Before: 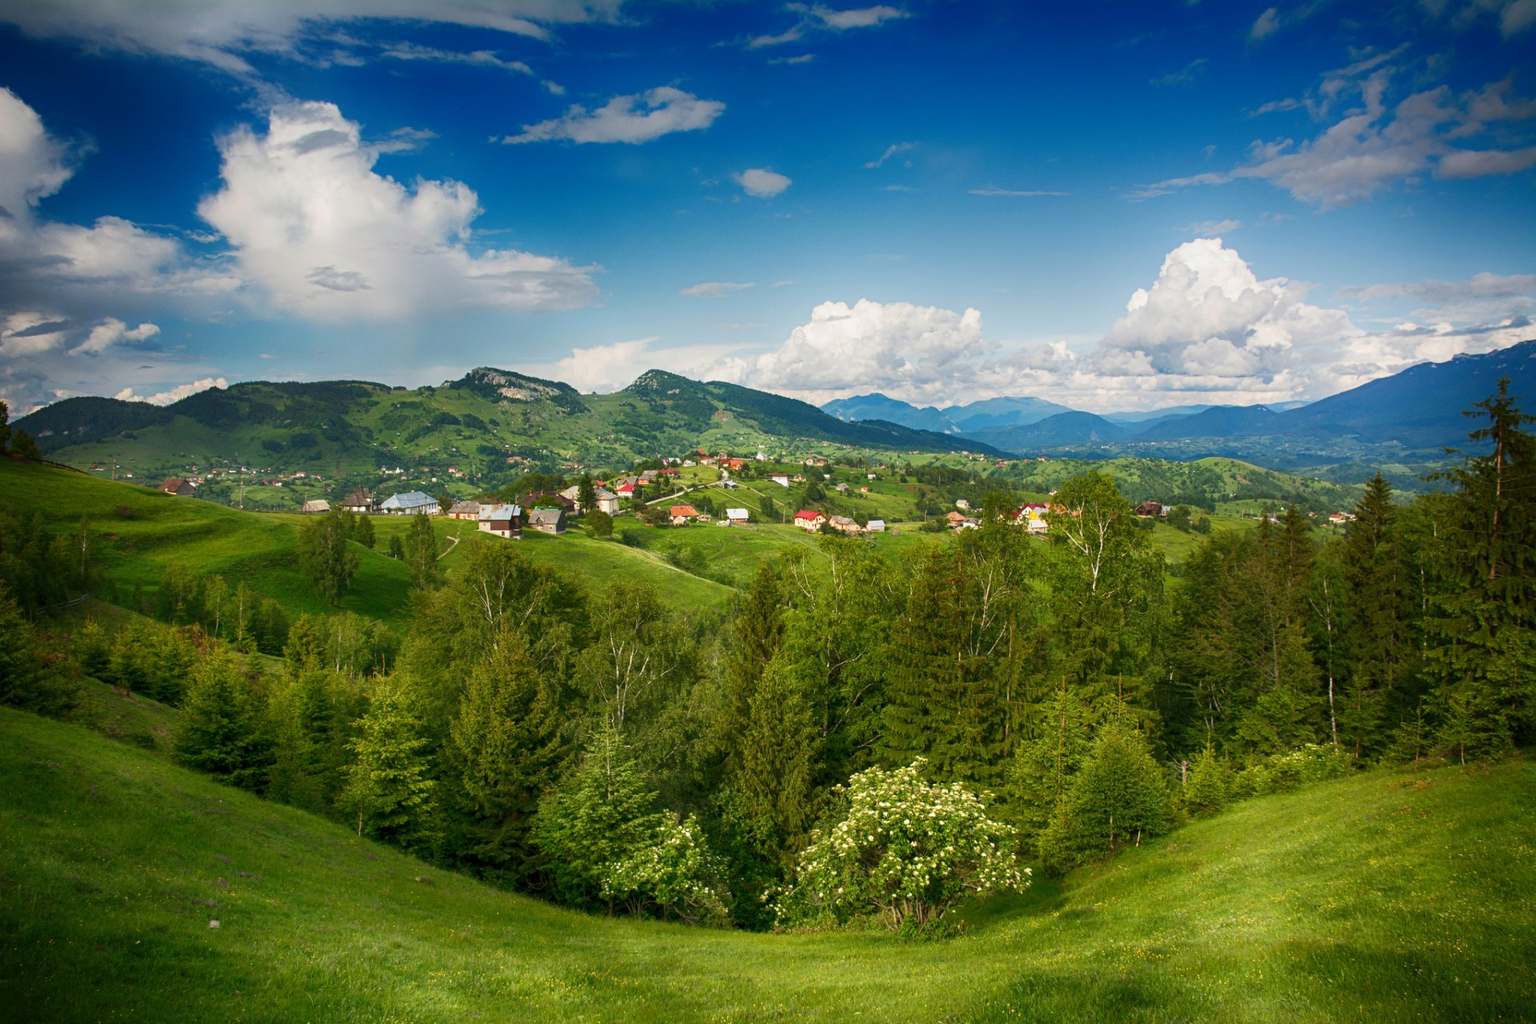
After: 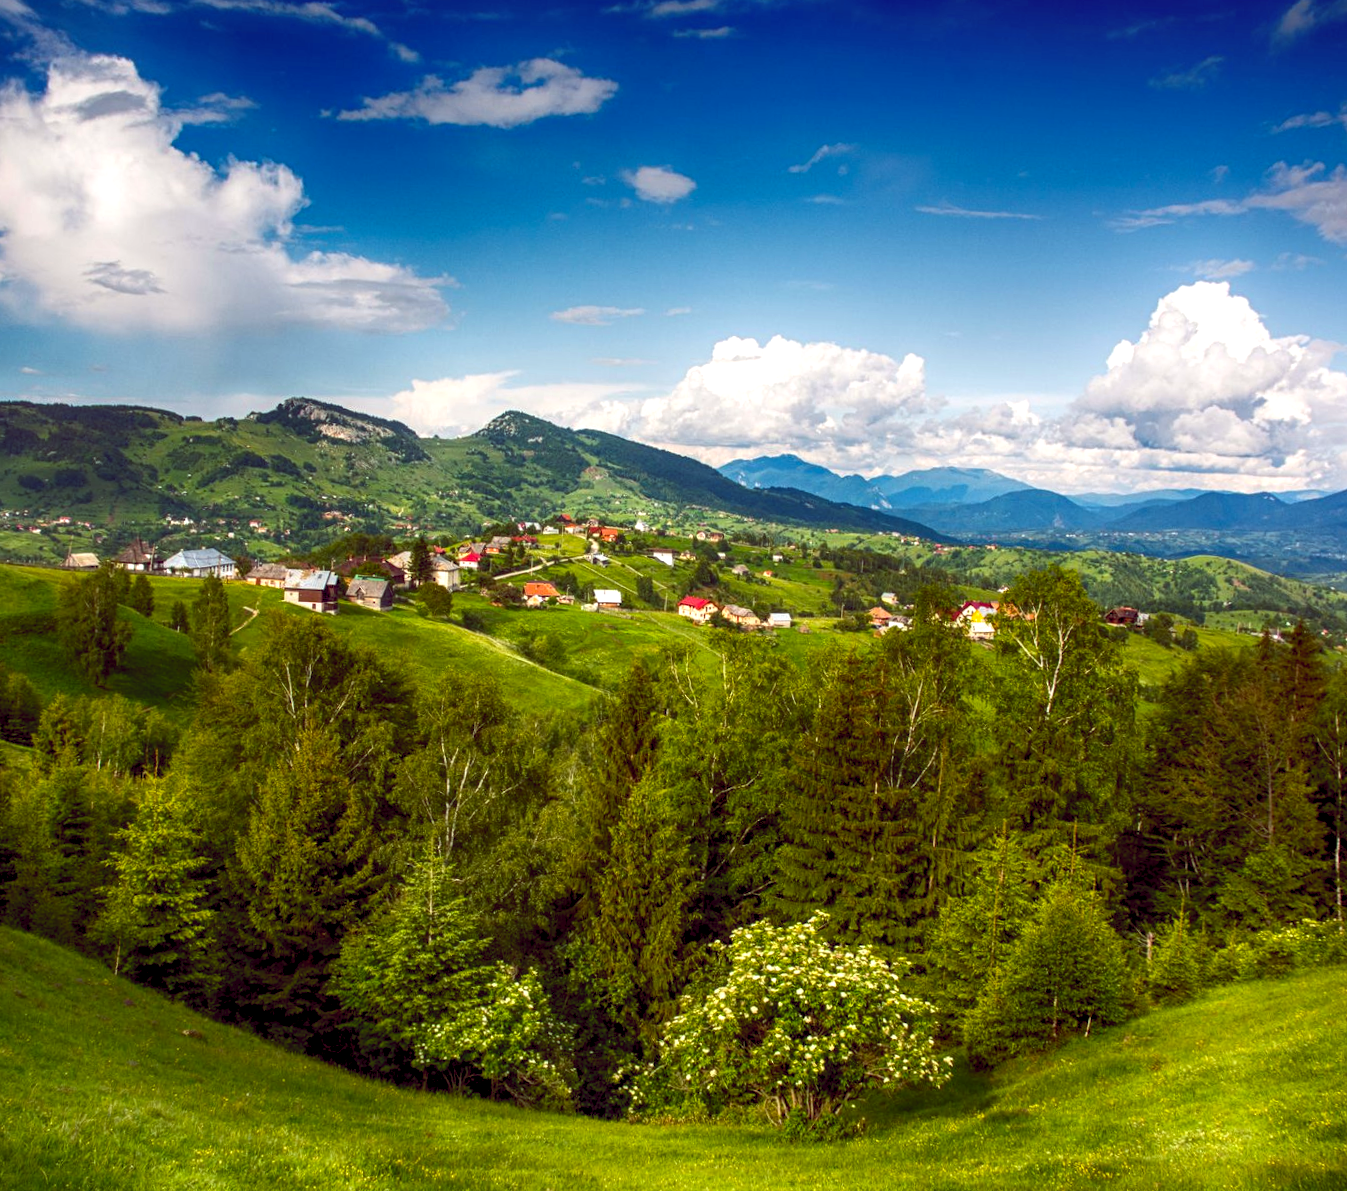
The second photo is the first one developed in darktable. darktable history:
local contrast: on, module defaults
crop and rotate: angle -2.85°, left 13.932%, top 0.037%, right 10.752%, bottom 0.041%
color balance rgb: global offset › chroma 0.282%, global offset › hue 320.1°, perceptual saturation grading › global saturation 19.312%, perceptual brilliance grading › highlights 15.964%, perceptual brilliance grading › shadows -14.097%, contrast -10.393%
exposure: black level correction 0.009, exposure 0.017 EV, compensate highlight preservation false
